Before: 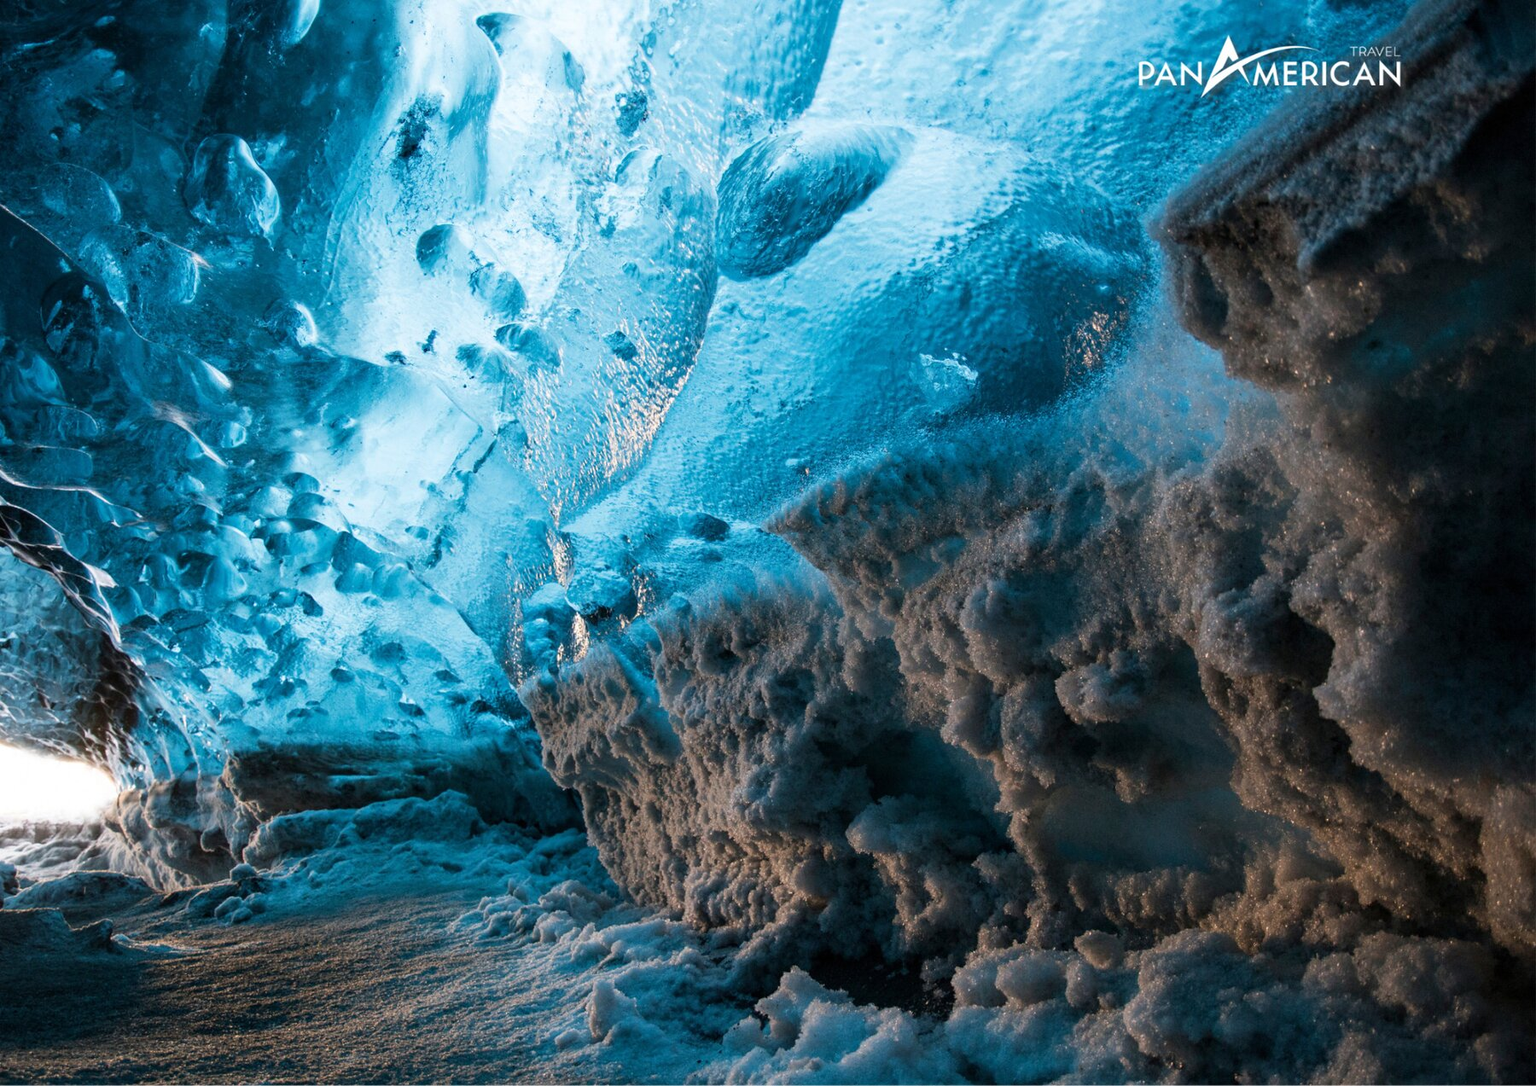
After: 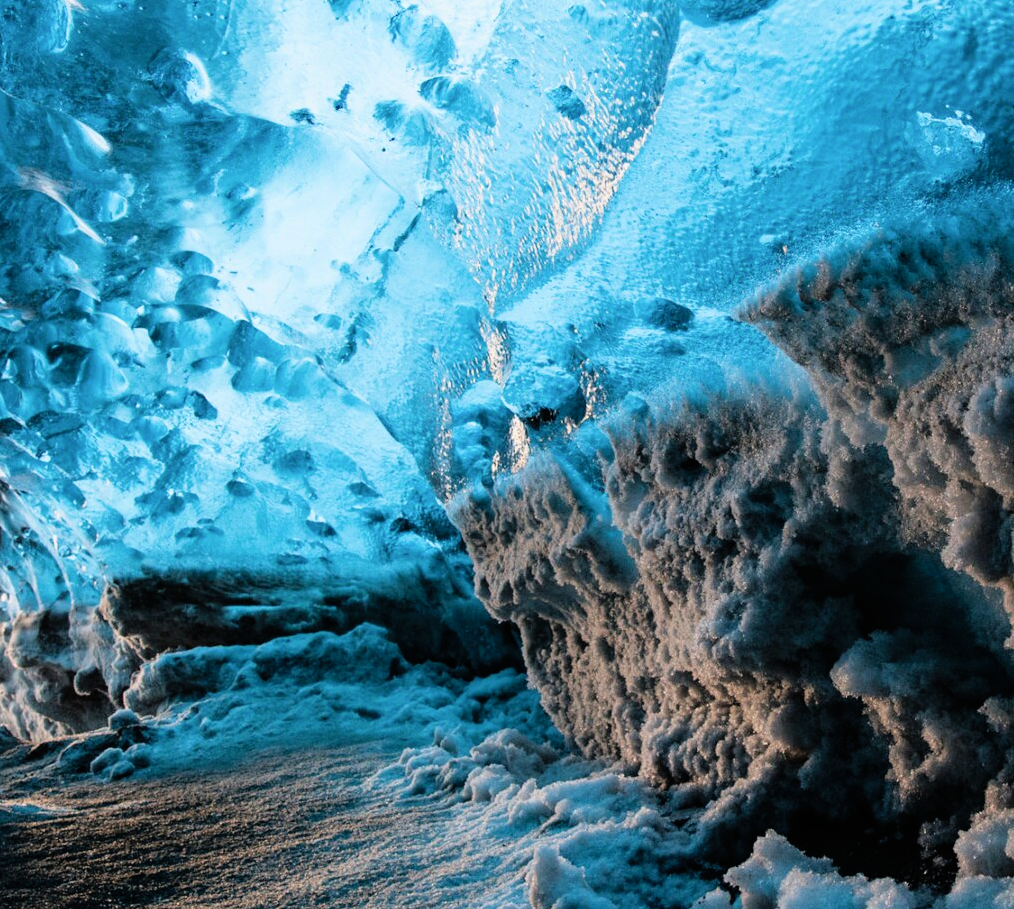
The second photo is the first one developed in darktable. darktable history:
crop: left 8.966%, top 23.852%, right 34.699%, bottom 4.703%
filmic rgb: black relative exposure -7.75 EV, white relative exposure 4.4 EV, threshold 3 EV, hardness 3.76, latitude 50%, contrast 1.1, color science v5 (2021), contrast in shadows safe, contrast in highlights safe, enable highlight reconstruction true
levels: levels [0, 0.435, 0.917]
color zones: curves: ch0 [(0, 0.613) (0.01, 0.613) (0.245, 0.448) (0.498, 0.529) (0.642, 0.665) (0.879, 0.777) (0.99, 0.613)]; ch1 [(0, 0) (0.143, 0) (0.286, 0) (0.429, 0) (0.571, 0) (0.714, 0) (0.857, 0)], mix -93.41%
